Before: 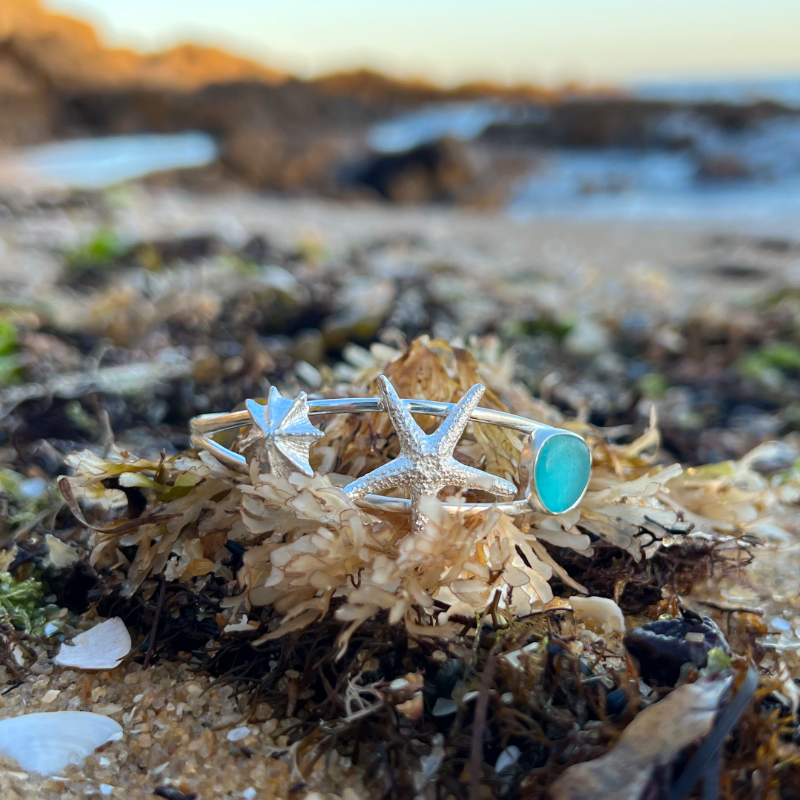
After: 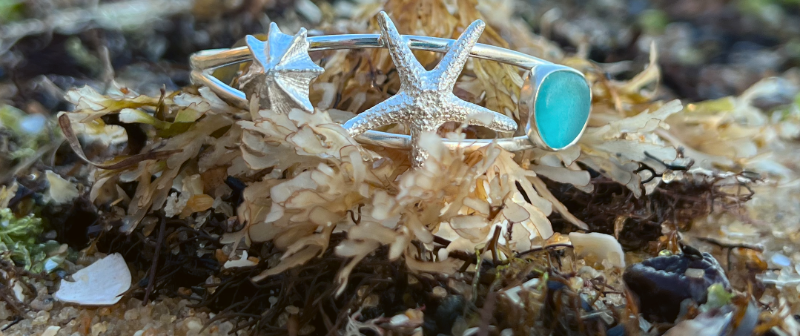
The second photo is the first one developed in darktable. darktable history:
local contrast: mode bilateral grid, contrast 20, coarseness 50, detail 120%, midtone range 0.2
crop: top 45.551%, bottom 12.262%
color balance: lift [1.004, 1.002, 1.002, 0.998], gamma [1, 1.007, 1.002, 0.993], gain [1, 0.977, 1.013, 1.023], contrast -3.64%
